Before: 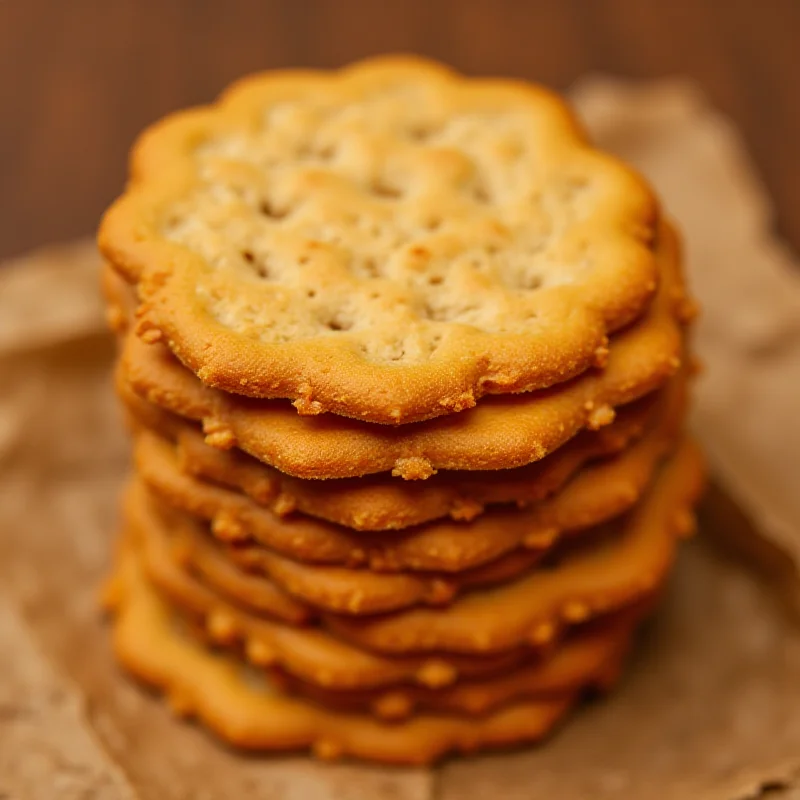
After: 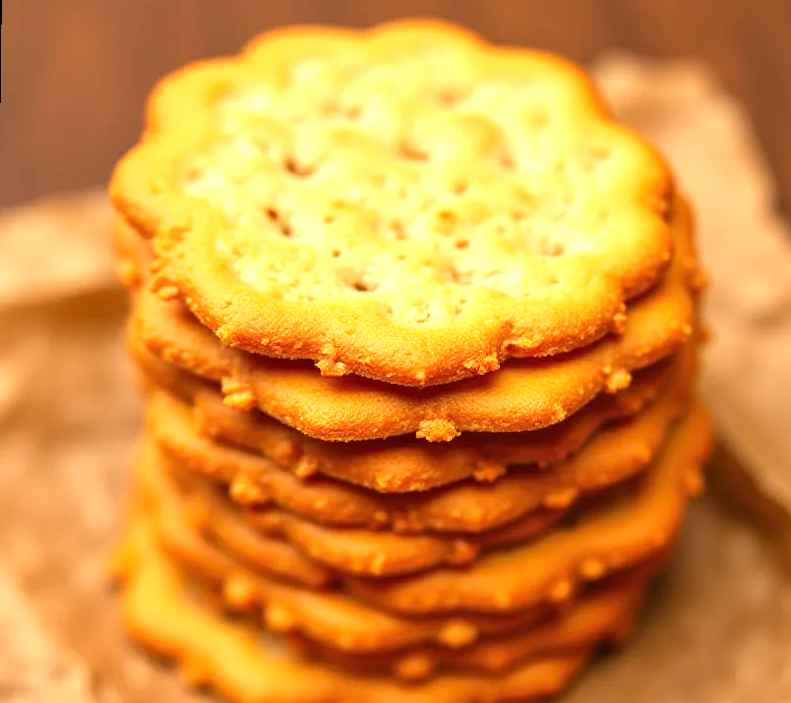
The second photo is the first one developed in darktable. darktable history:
rotate and perspective: rotation 0.679°, lens shift (horizontal) 0.136, crop left 0.009, crop right 0.991, crop top 0.078, crop bottom 0.95
crop: top 0.448%, right 0.264%, bottom 5.045%
exposure: exposure 1.061 EV, compensate highlight preservation false
